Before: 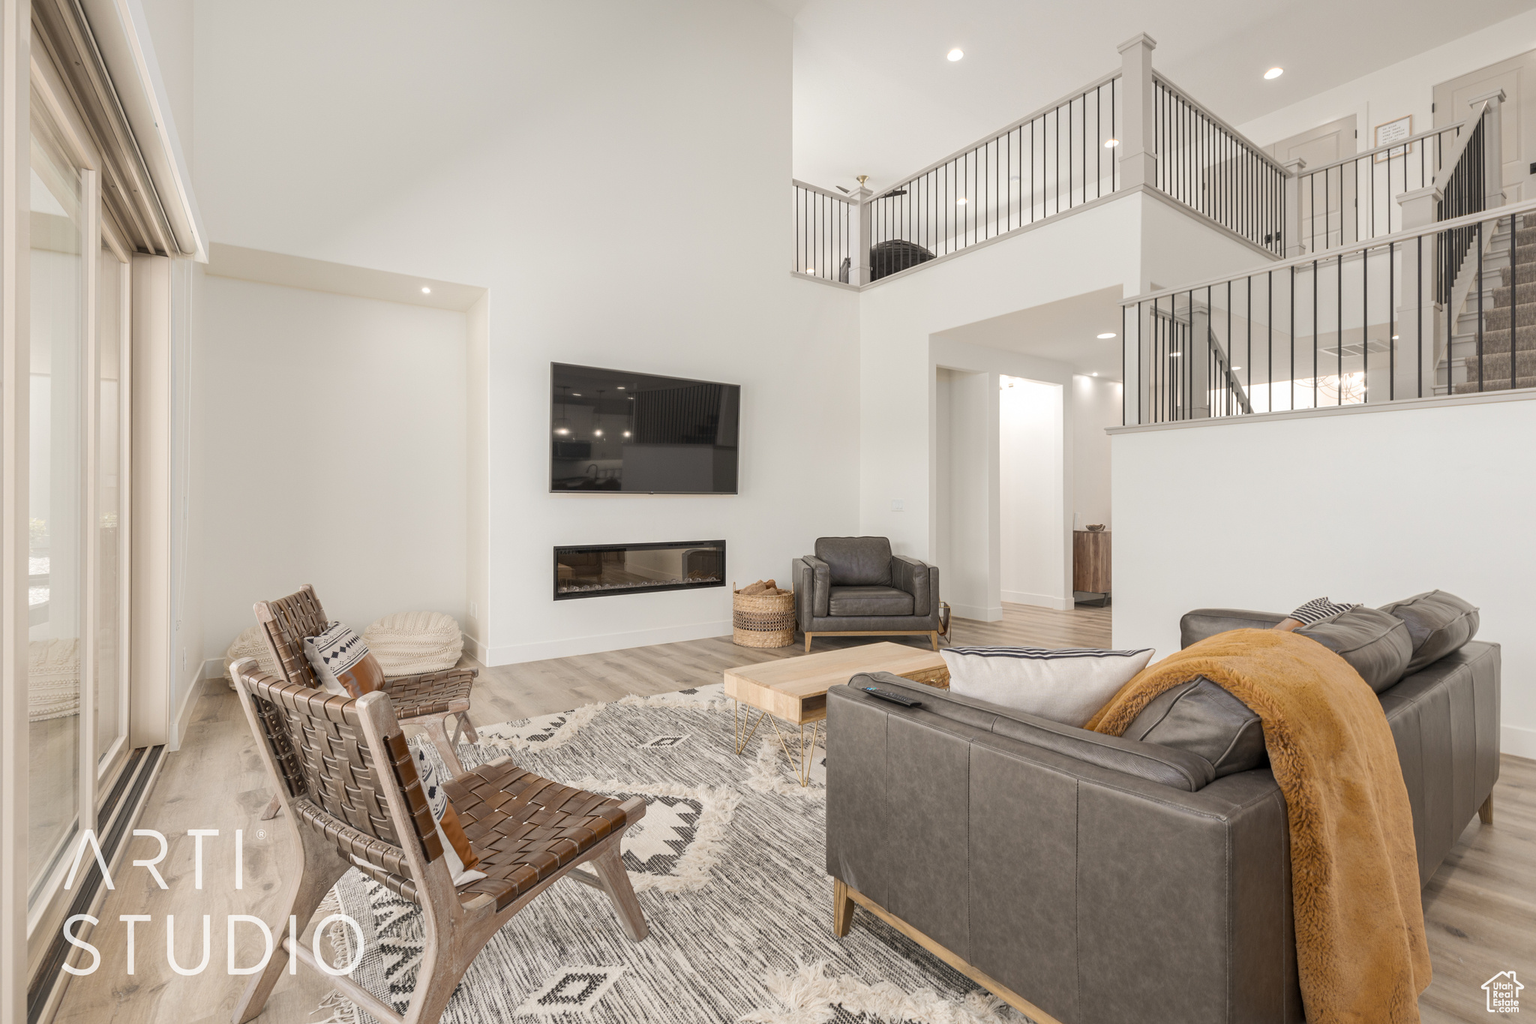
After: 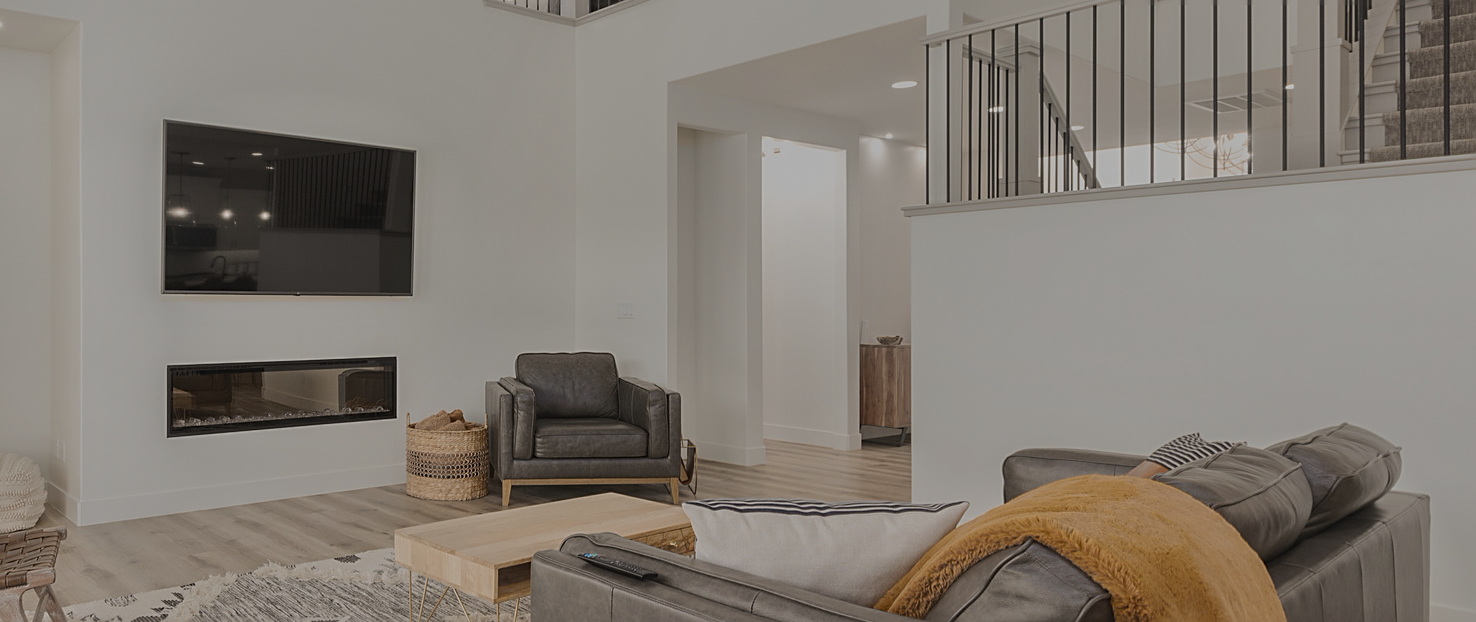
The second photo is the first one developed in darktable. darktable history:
crop and rotate: left 27.885%, top 26.598%, bottom 27.824%
shadows and highlights: highlights color adjustment 49.03%, low approximation 0.01, soften with gaussian
levels: levels [0, 0.474, 0.947]
exposure: black level correction 0, exposure 0.703 EV, compensate highlight preservation false
tone equalizer: -8 EV -2 EV, -7 EV -1.98 EV, -6 EV -1.96 EV, -5 EV -1.99 EV, -4 EV -1.98 EV, -3 EV -1.97 EV, -2 EV -1.98 EV, -1 EV -1.61 EV, +0 EV -1.98 EV, mask exposure compensation -0.506 EV
contrast equalizer: octaves 7, y [[0.6 ×6], [0.55 ×6], [0 ×6], [0 ×6], [0 ×6]], mix -0.29
sharpen: on, module defaults
